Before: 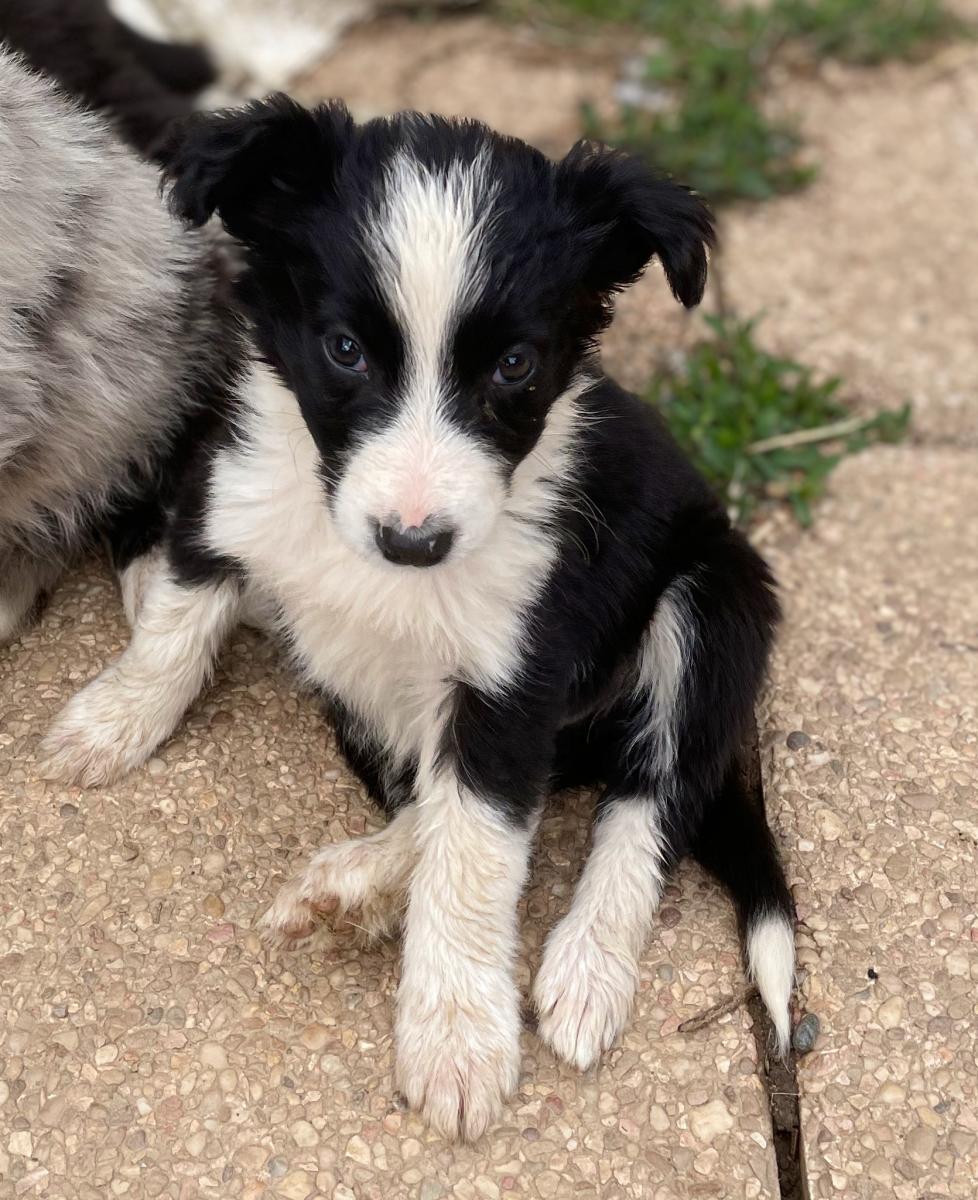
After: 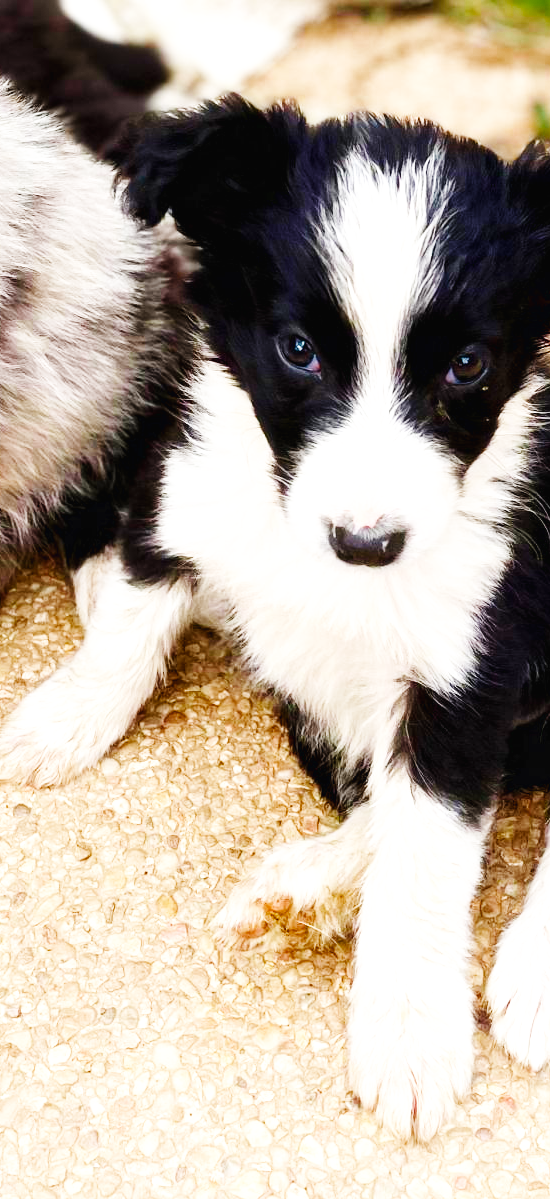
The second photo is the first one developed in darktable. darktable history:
base curve: curves: ch0 [(0, 0.003) (0.001, 0.002) (0.006, 0.004) (0.02, 0.022) (0.048, 0.086) (0.094, 0.234) (0.162, 0.431) (0.258, 0.629) (0.385, 0.8) (0.548, 0.918) (0.751, 0.988) (1, 1)], preserve colors none
color balance rgb: linear chroma grading › global chroma 1.77%, linear chroma grading › mid-tones -0.559%, perceptual saturation grading › global saturation 19.632%, perceptual saturation grading › highlights -25.227%, perceptual saturation grading › shadows 49.294%, perceptual brilliance grading › highlights 11.299%, global vibrance 20%
crop: left 4.808%, right 38.876%
